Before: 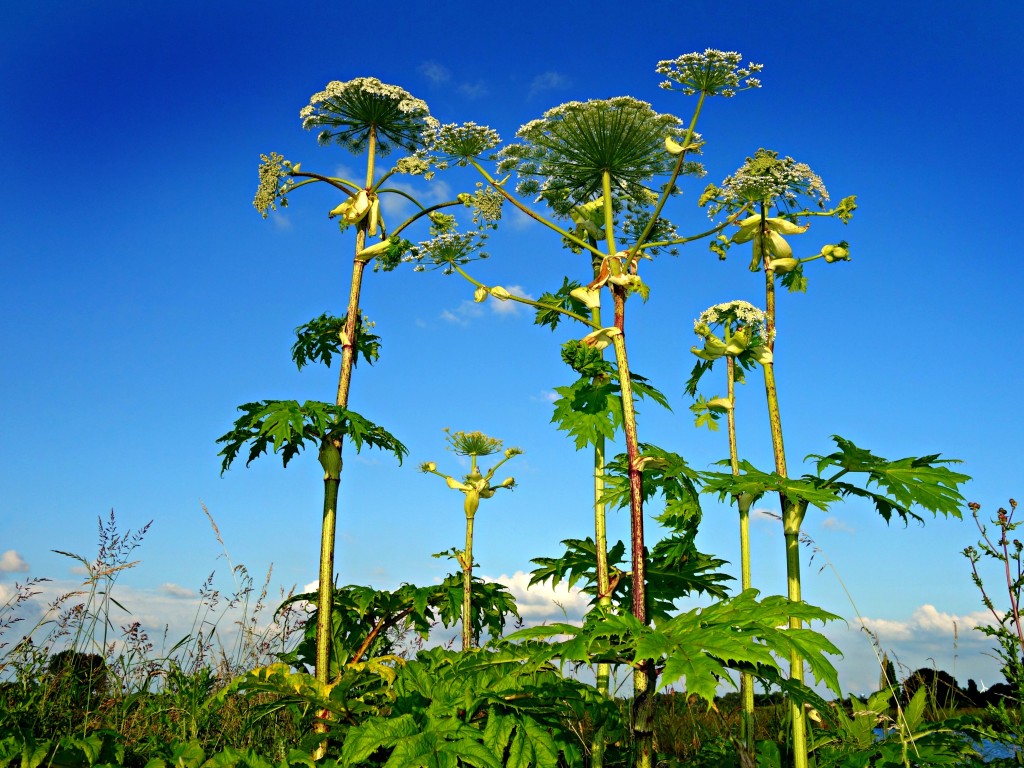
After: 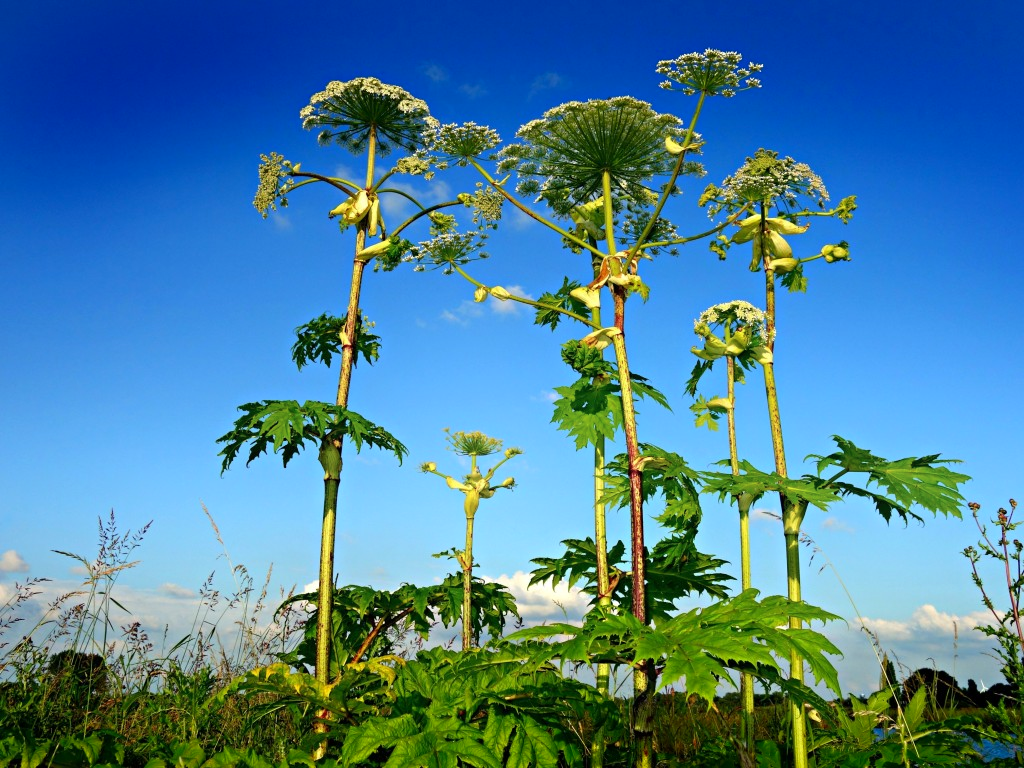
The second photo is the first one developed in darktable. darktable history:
shadows and highlights: shadows -55.82, highlights 85.57, soften with gaussian
